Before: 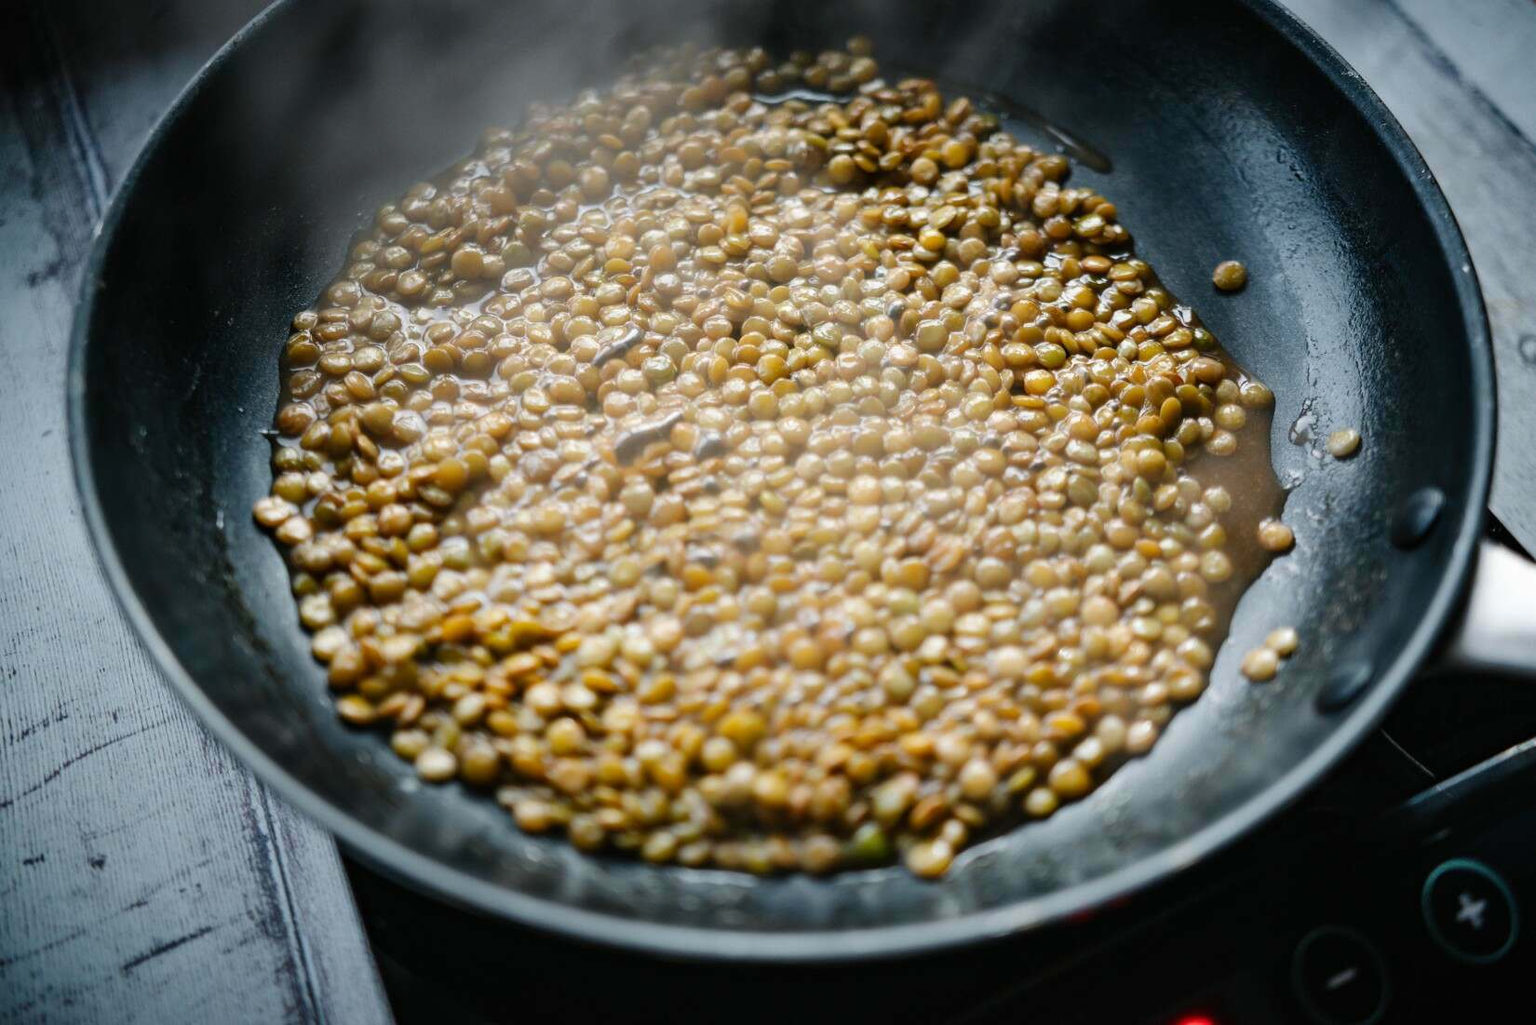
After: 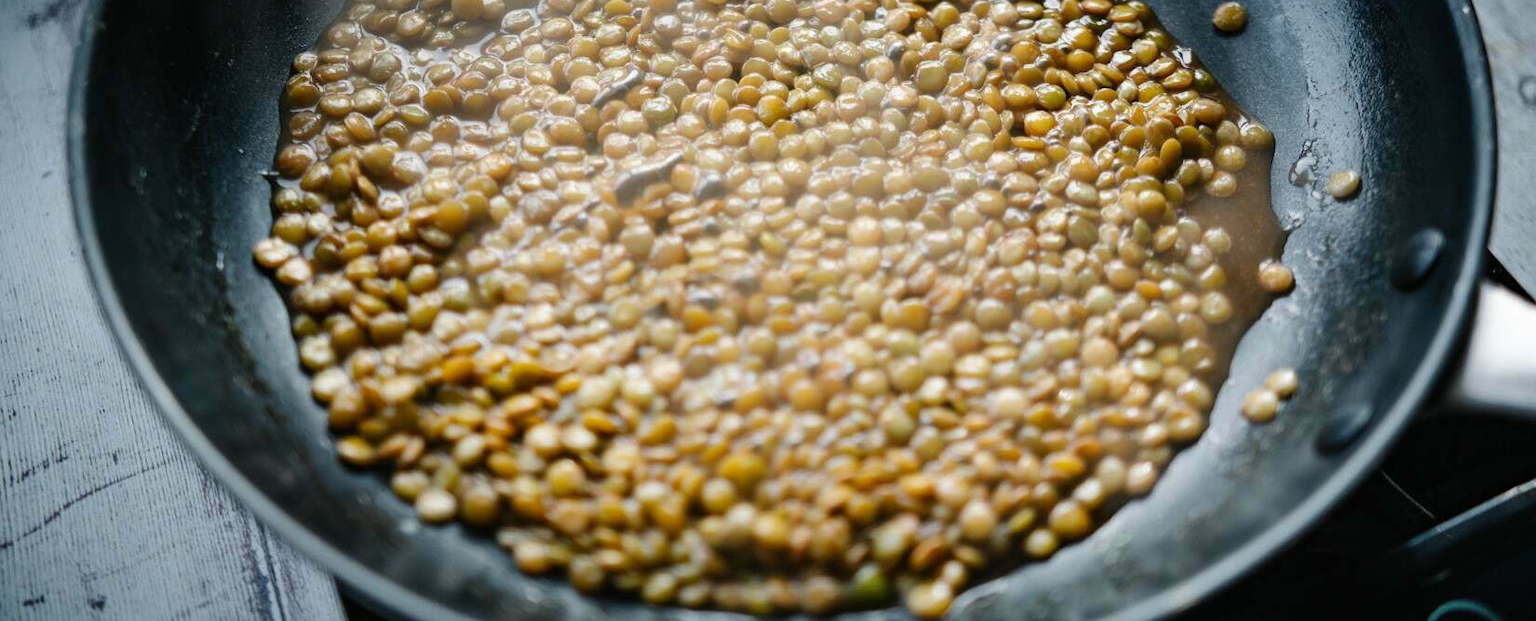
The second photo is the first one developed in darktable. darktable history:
crop and rotate: top 25.308%, bottom 13.942%
